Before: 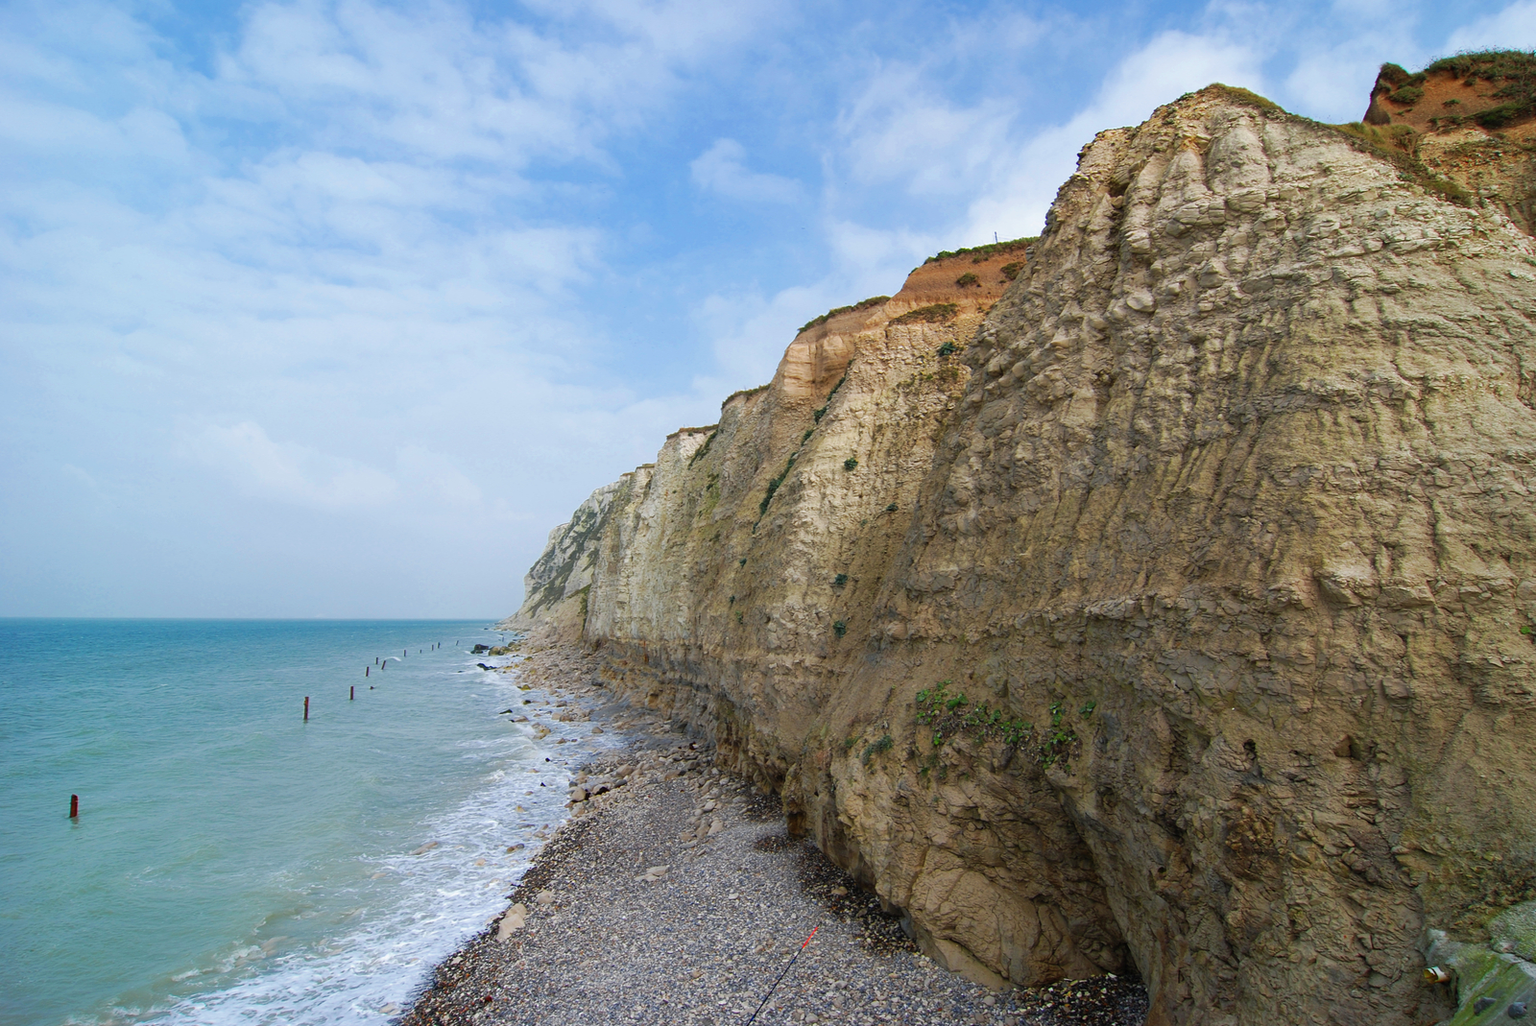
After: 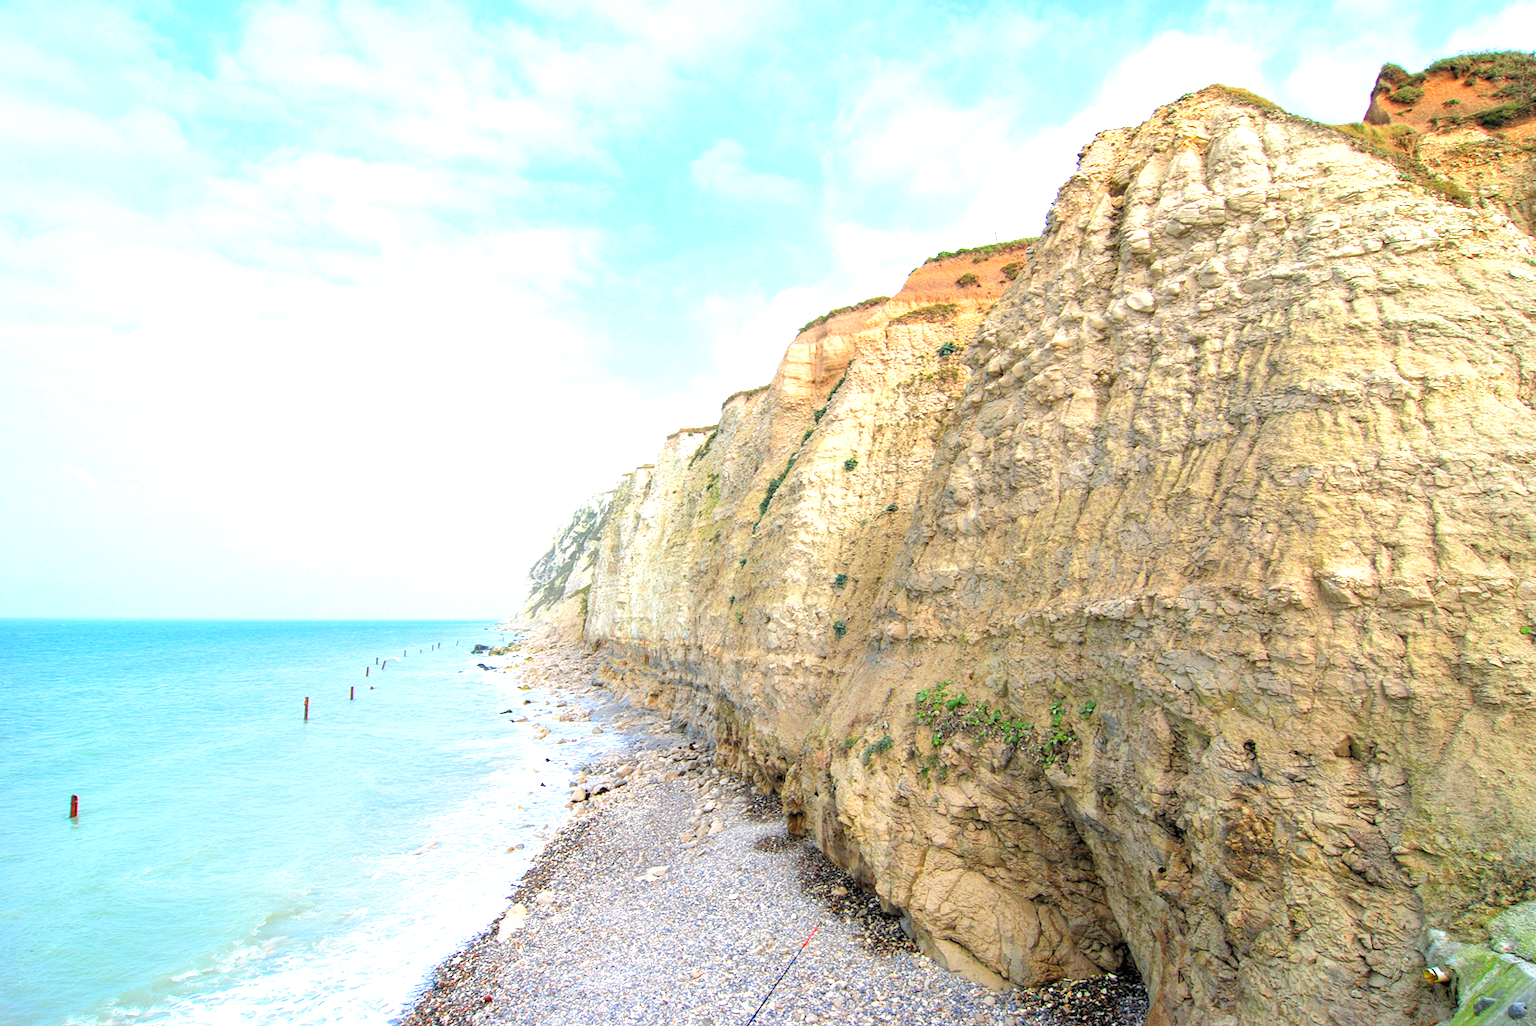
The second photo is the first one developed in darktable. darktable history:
levels: levels [0.072, 0.414, 0.976]
tone equalizer: -8 EV -0.417 EV, -7 EV -0.389 EV, -6 EV -0.333 EV, -5 EV -0.222 EV, -3 EV 0.222 EV, -2 EV 0.333 EV, -1 EV 0.389 EV, +0 EV 0.417 EV, edges refinement/feathering 500, mask exposure compensation -1.57 EV, preserve details no
local contrast: detail 110%
exposure: black level correction 0, exposure 0.9 EV, compensate exposure bias true, compensate highlight preservation false
